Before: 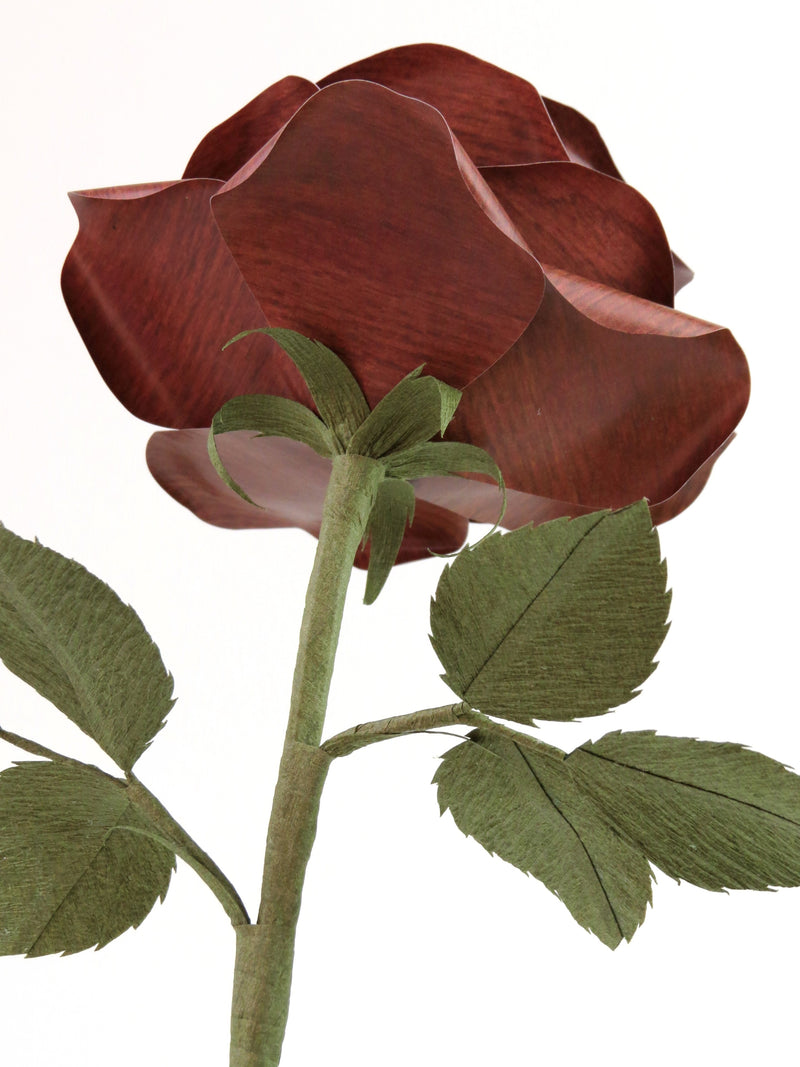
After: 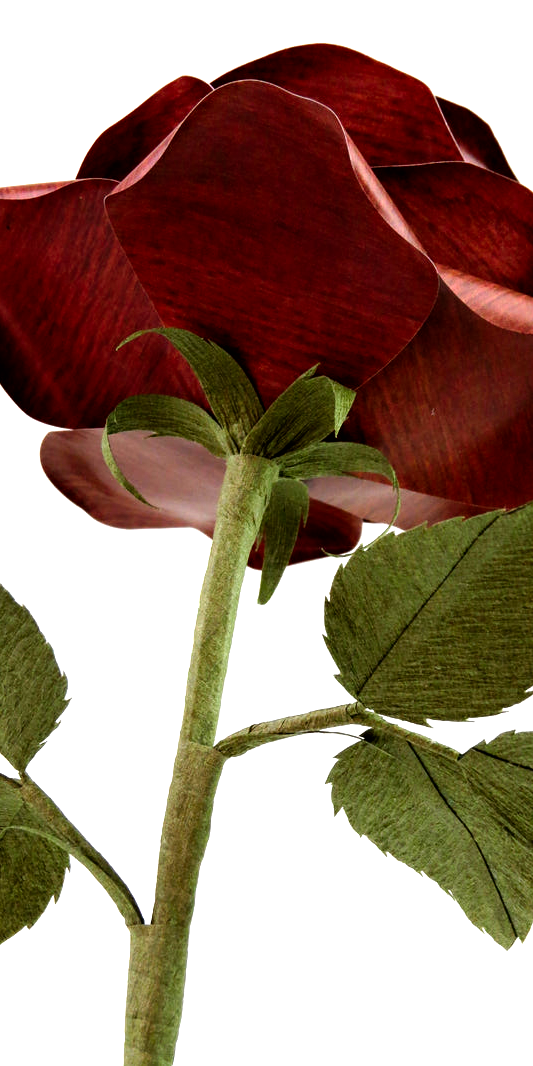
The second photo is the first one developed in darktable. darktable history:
filmic rgb: black relative exposure -8.2 EV, white relative exposure 2.2 EV, threshold 3 EV, hardness 7.11, latitude 85.74%, contrast 1.696, highlights saturation mix -4%, shadows ↔ highlights balance -2.69%, preserve chrominance no, color science v5 (2021), contrast in shadows safe, contrast in highlights safe, enable highlight reconstruction true
crop and rotate: left 13.409%, right 19.924%
